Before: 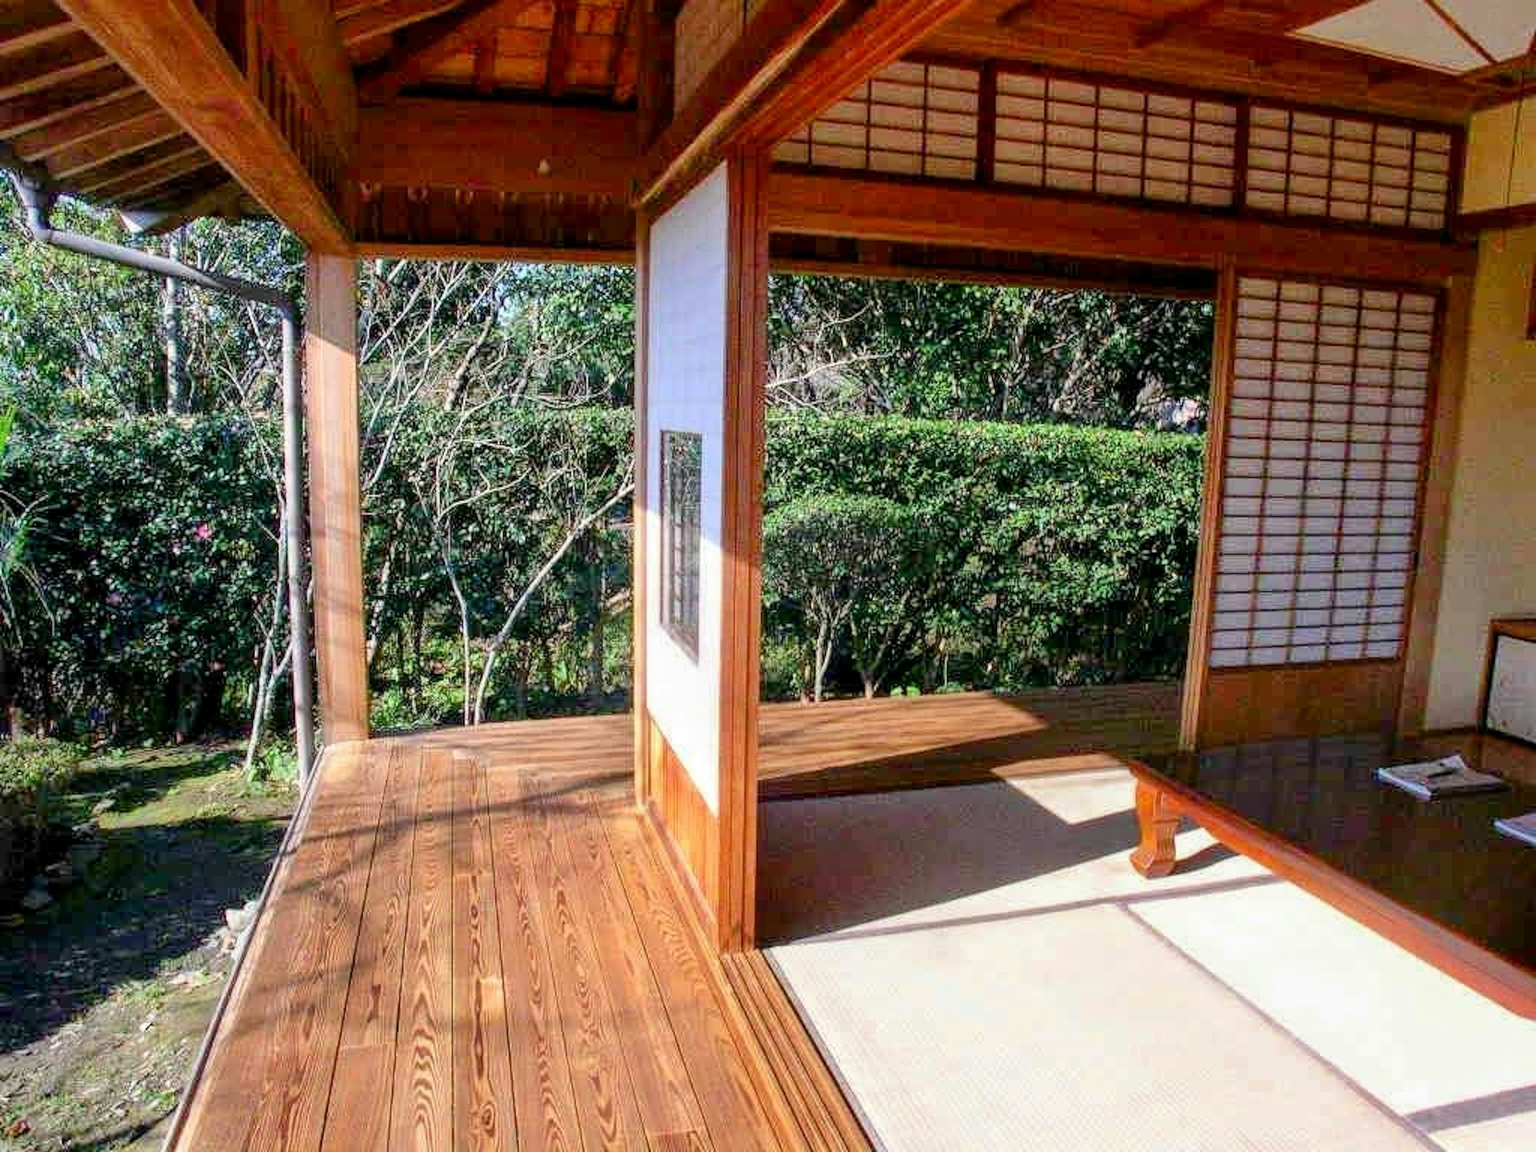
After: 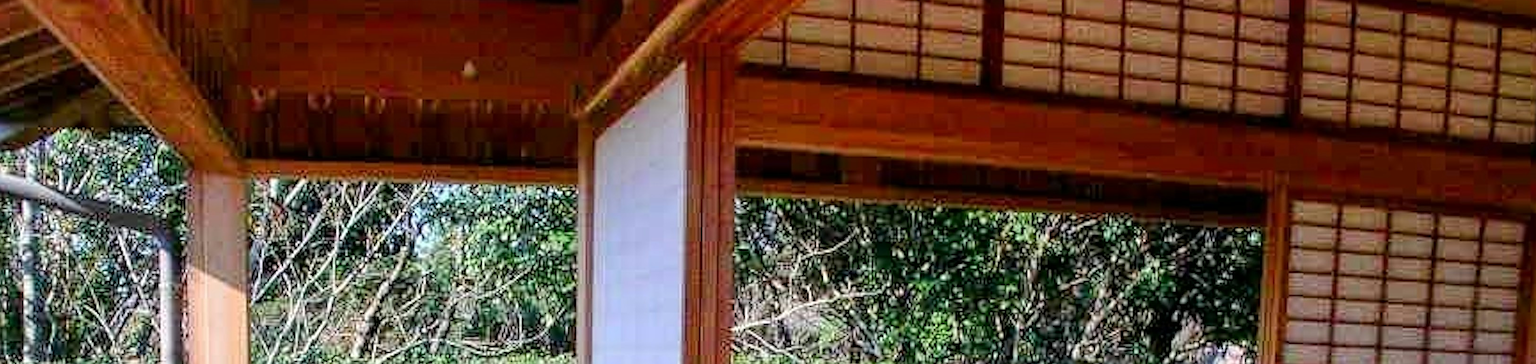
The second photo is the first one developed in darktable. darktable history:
sharpen: on, module defaults
crop and rotate: left 9.637%, top 9.415%, right 5.929%, bottom 63.822%
